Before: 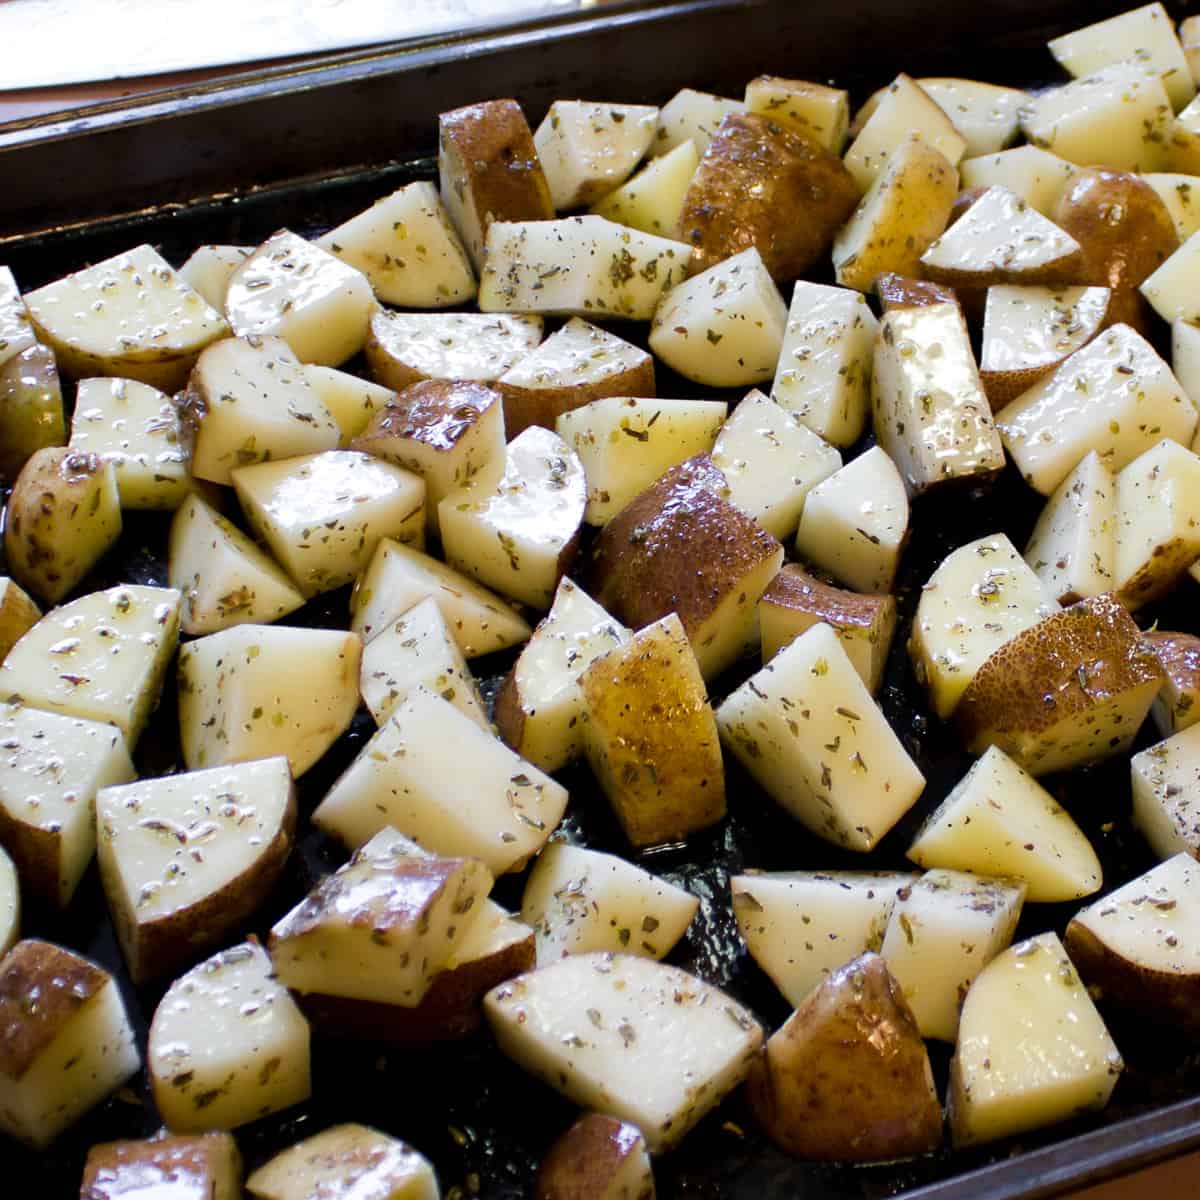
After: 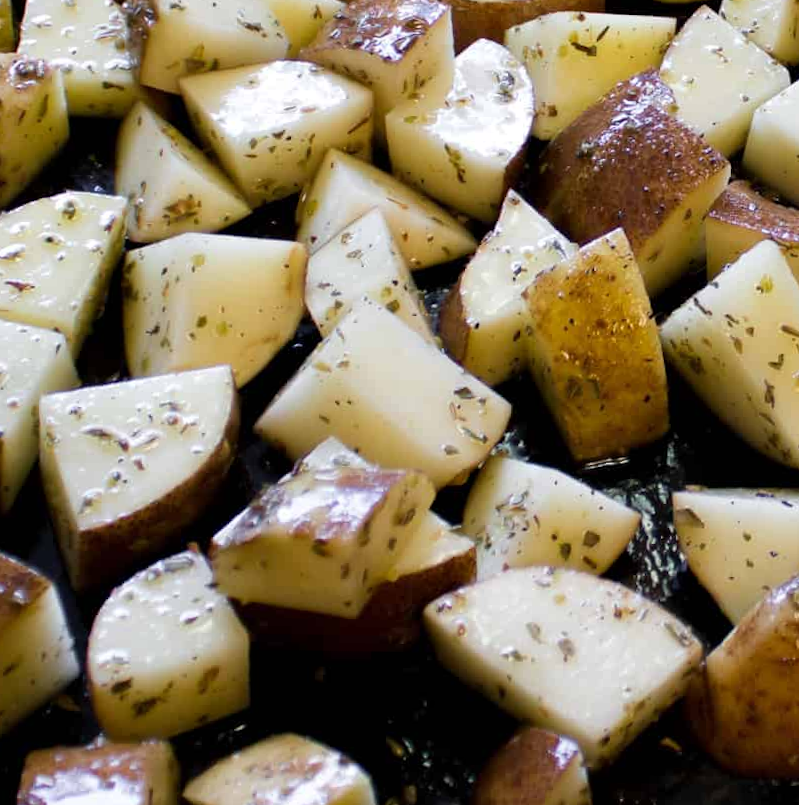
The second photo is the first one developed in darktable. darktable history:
crop and rotate: angle -0.874°, left 3.871%, top 31.899%, right 28.497%
